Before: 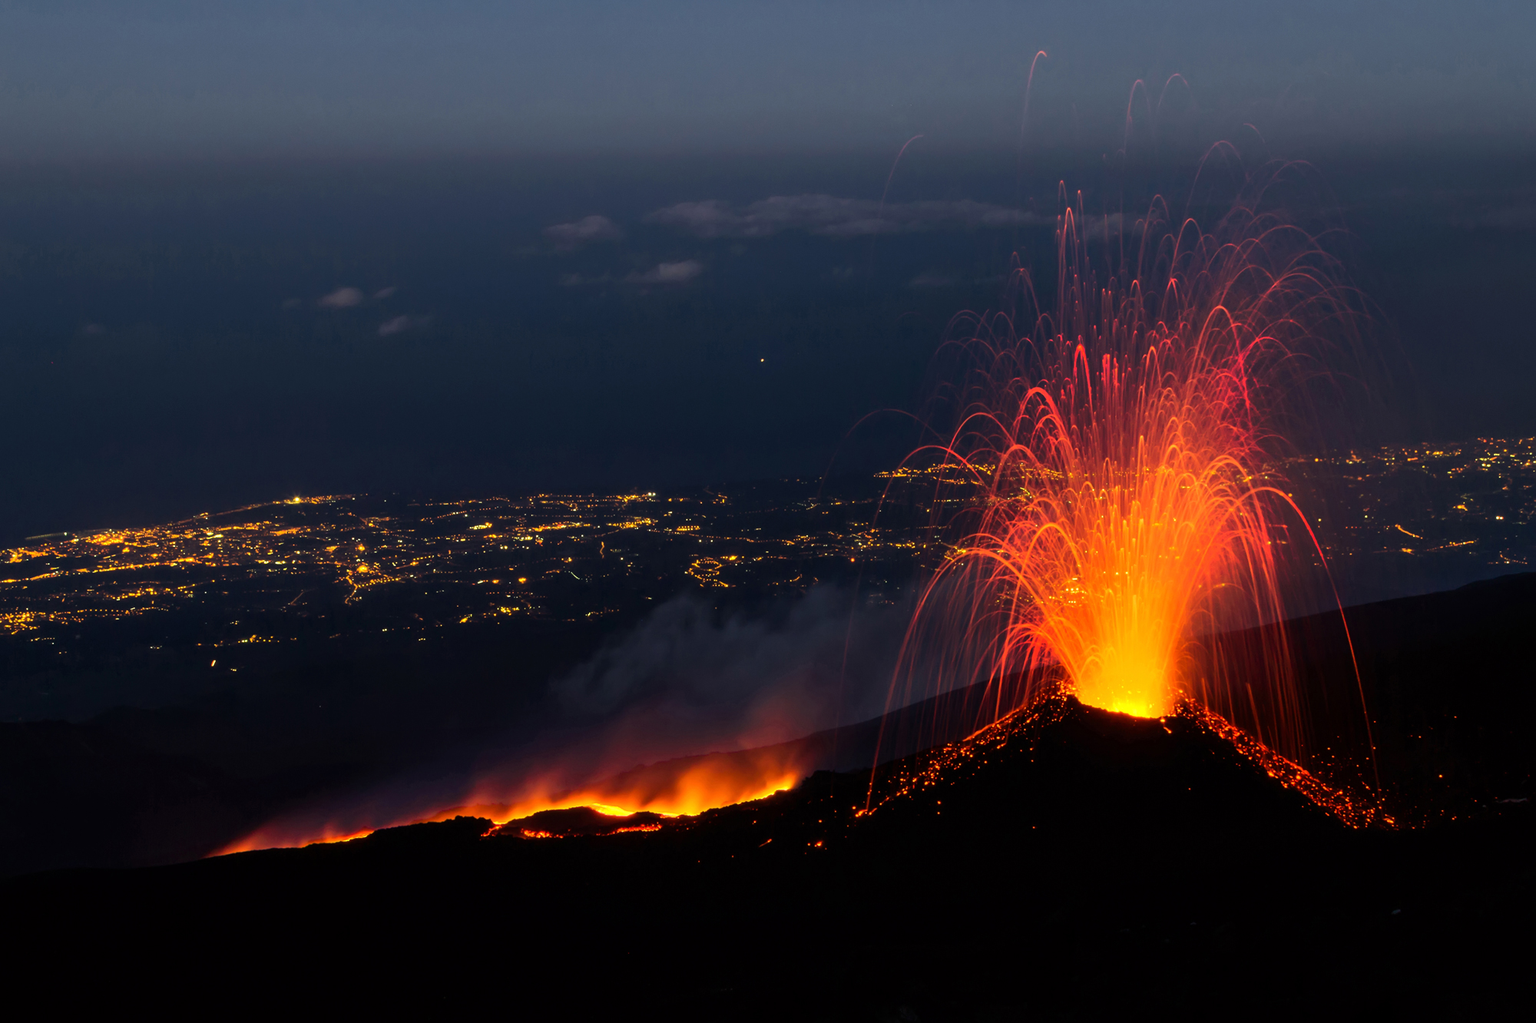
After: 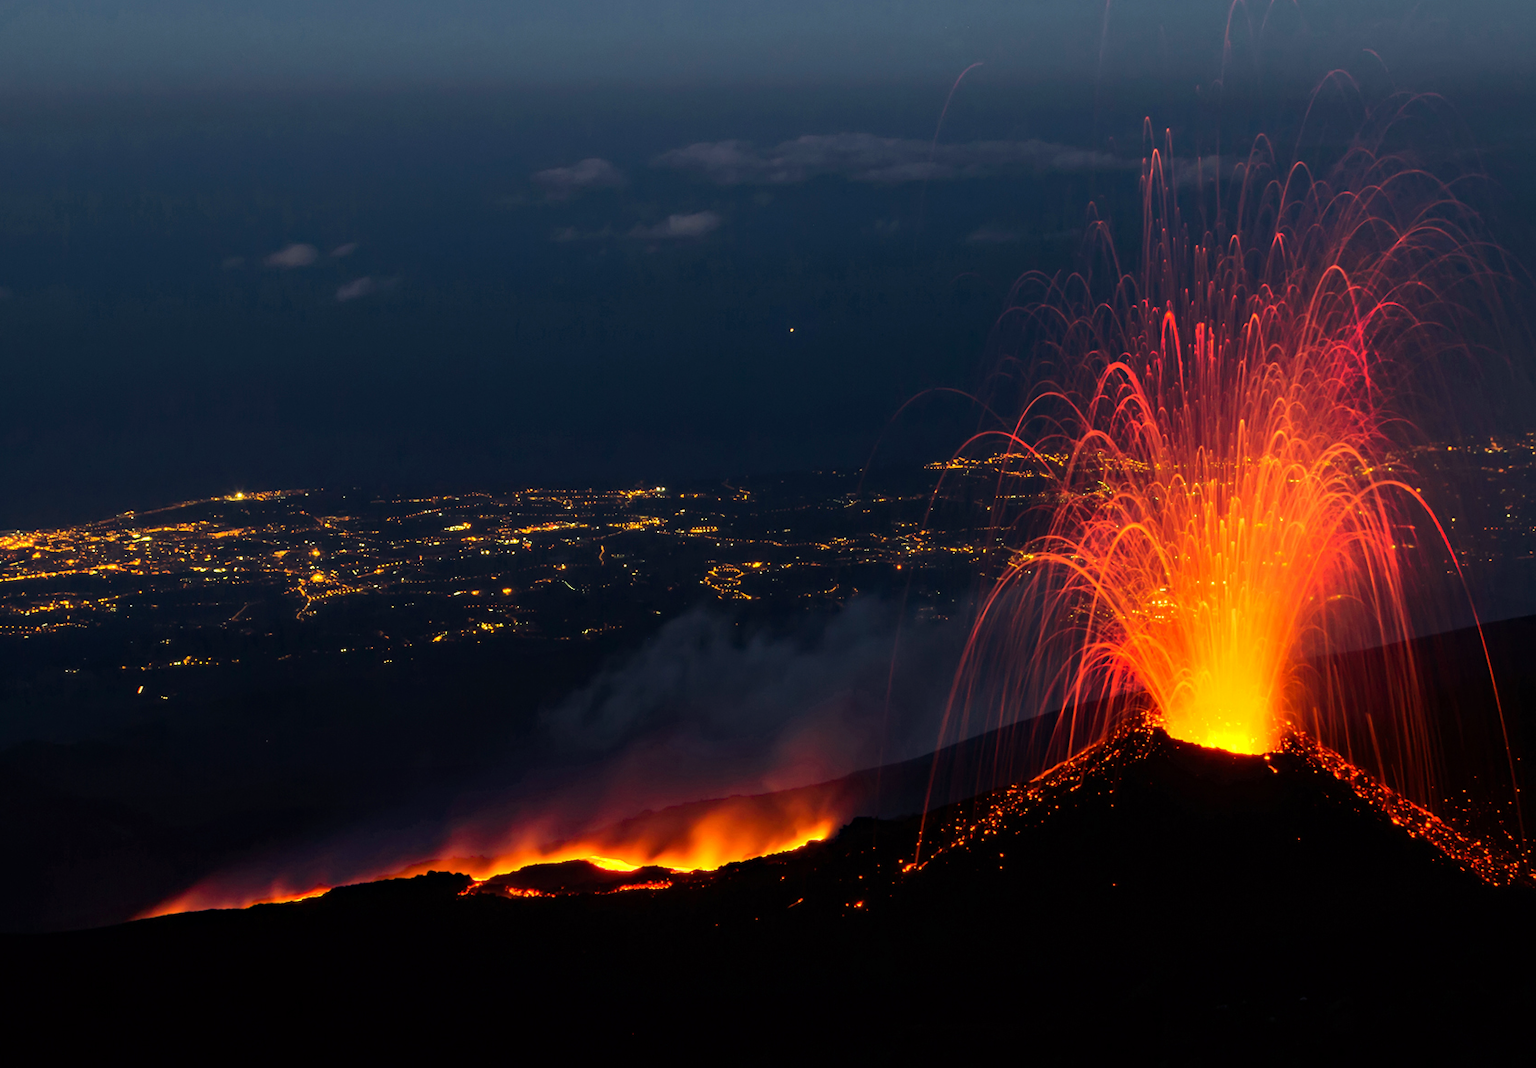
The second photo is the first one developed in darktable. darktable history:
haze removal: compatibility mode true, adaptive false
crop: left 6.204%, top 8.063%, right 9.527%, bottom 3.897%
